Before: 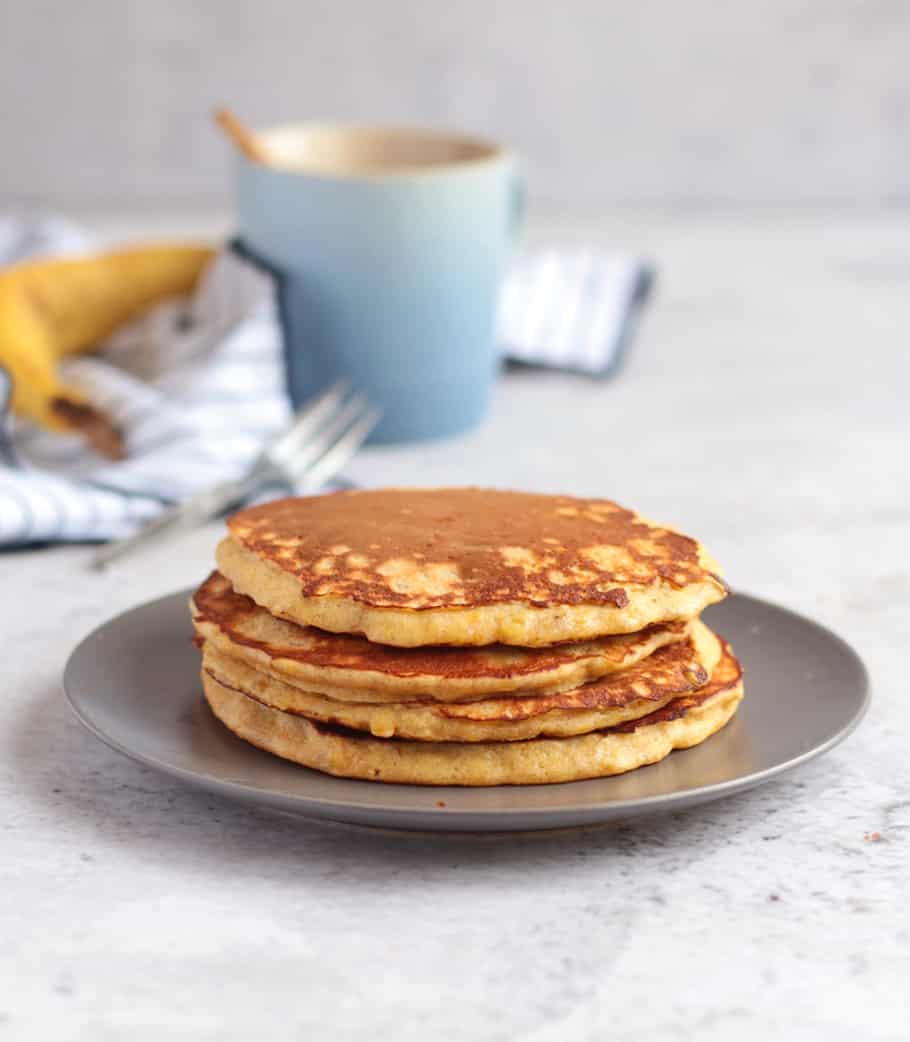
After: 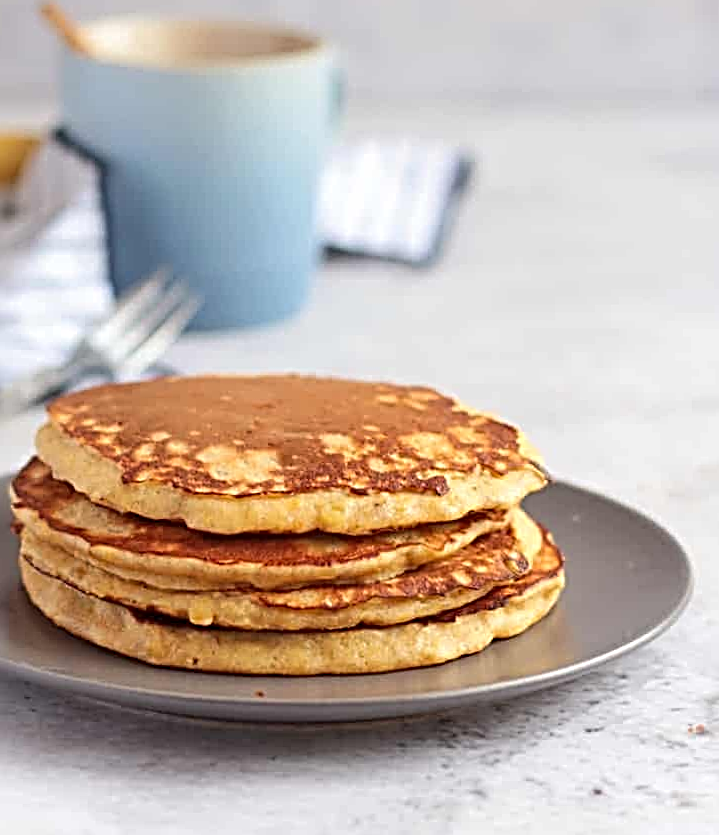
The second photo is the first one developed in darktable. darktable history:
crop: left 19.159%, top 9.58%, bottom 9.58%
sharpen: radius 3.69, amount 0.928
rotate and perspective: rotation 0.226°, lens shift (vertical) -0.042, crop left 0.023, crop right 0.982, crop top 0.006, crop bottom 0.994
